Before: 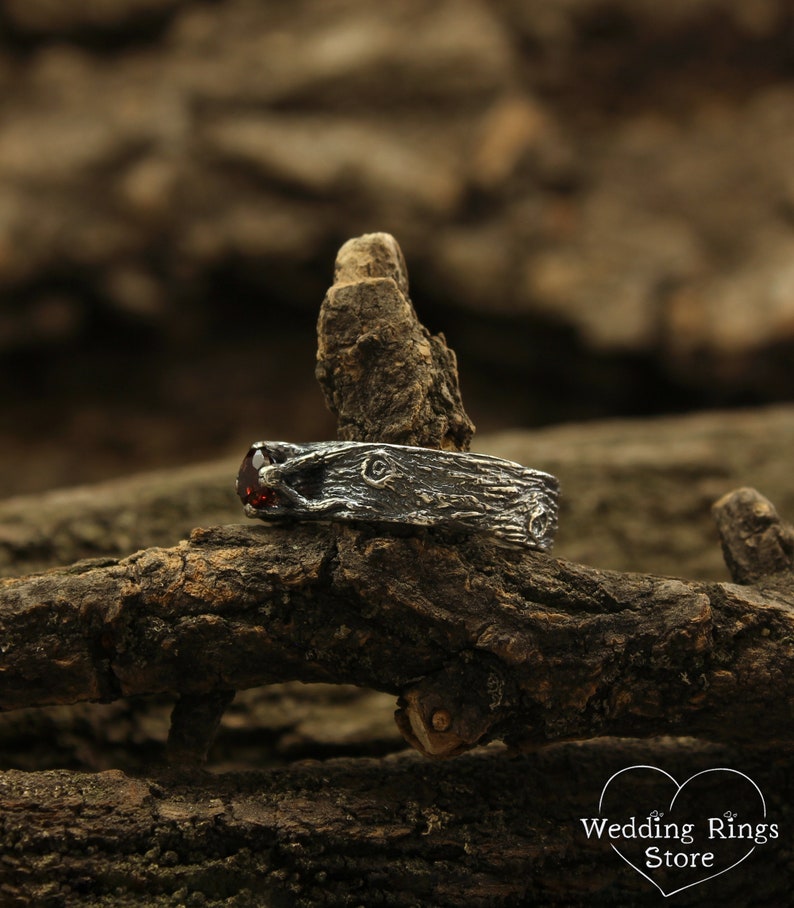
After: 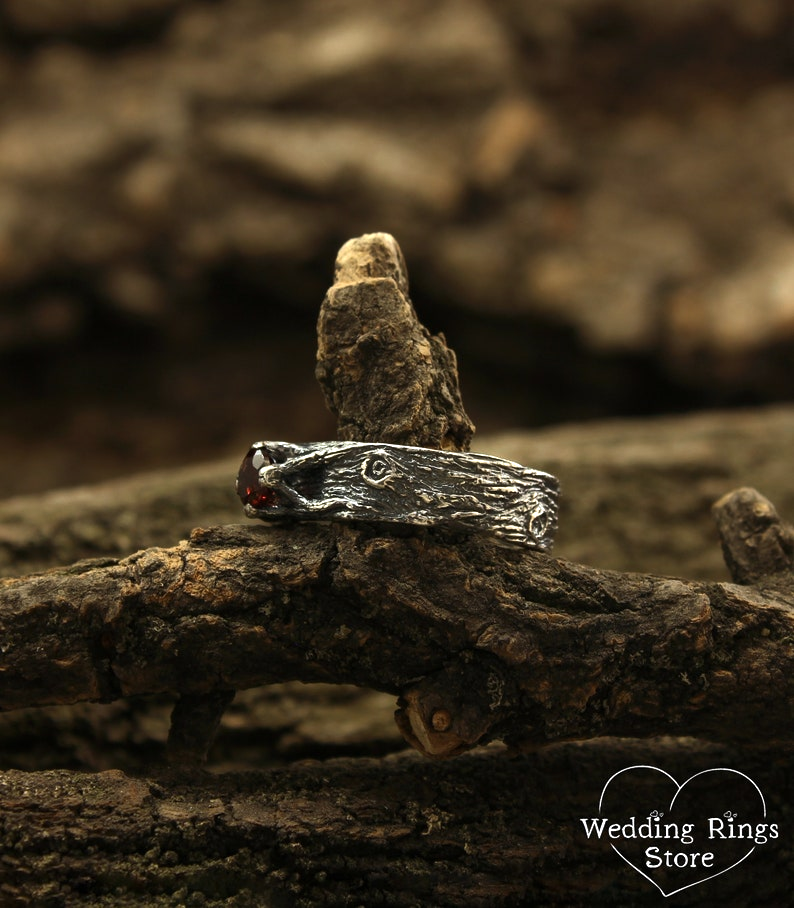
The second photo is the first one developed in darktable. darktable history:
tone equalizer: -8 EV 0.001 EV, -7 EV -0.003 EV, -6 EV 0.001 EV, -5 EV -0.037 EV, -4 EV -0.116 EV, -3 EV -0.163 EV, -2 EV 0.265 EV, -1 EV 0.715 EV, +0 EV 0.491 EV
